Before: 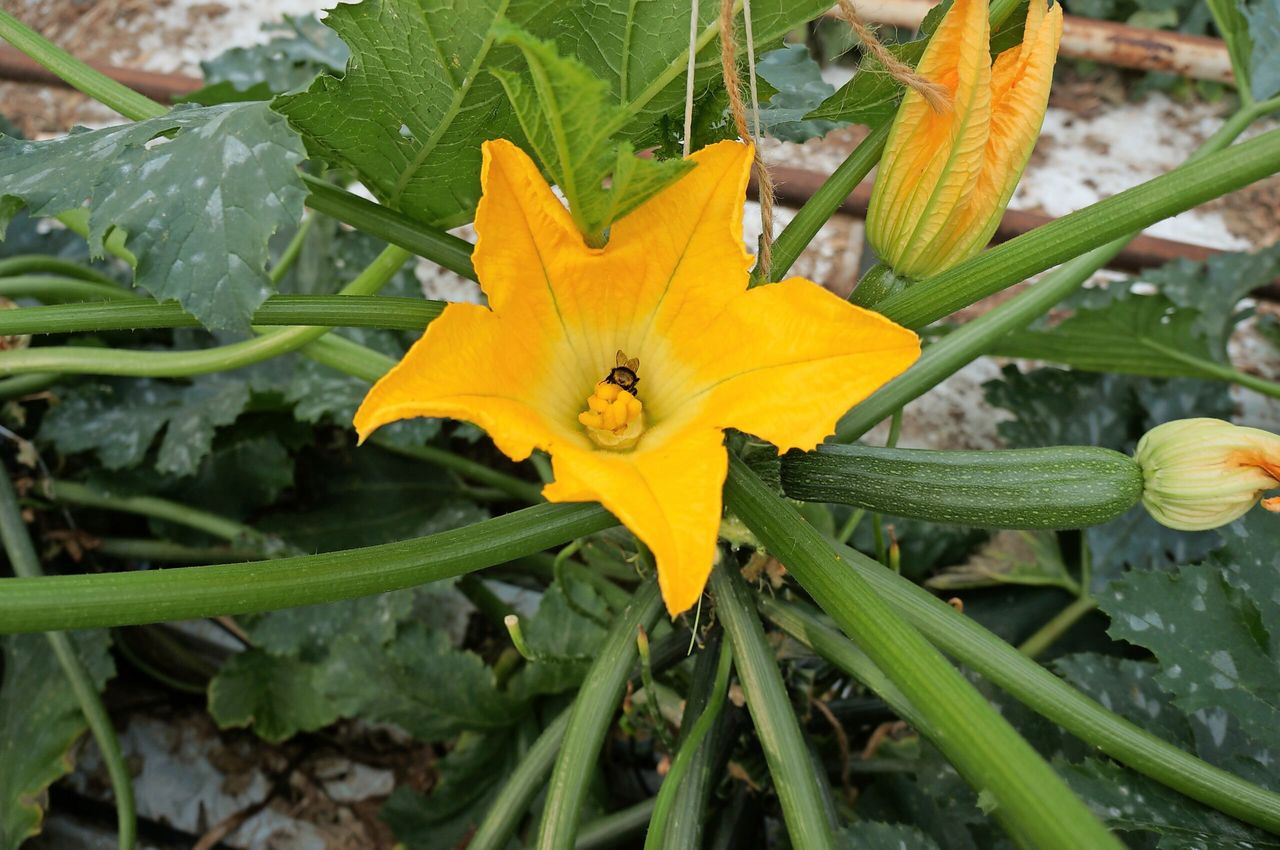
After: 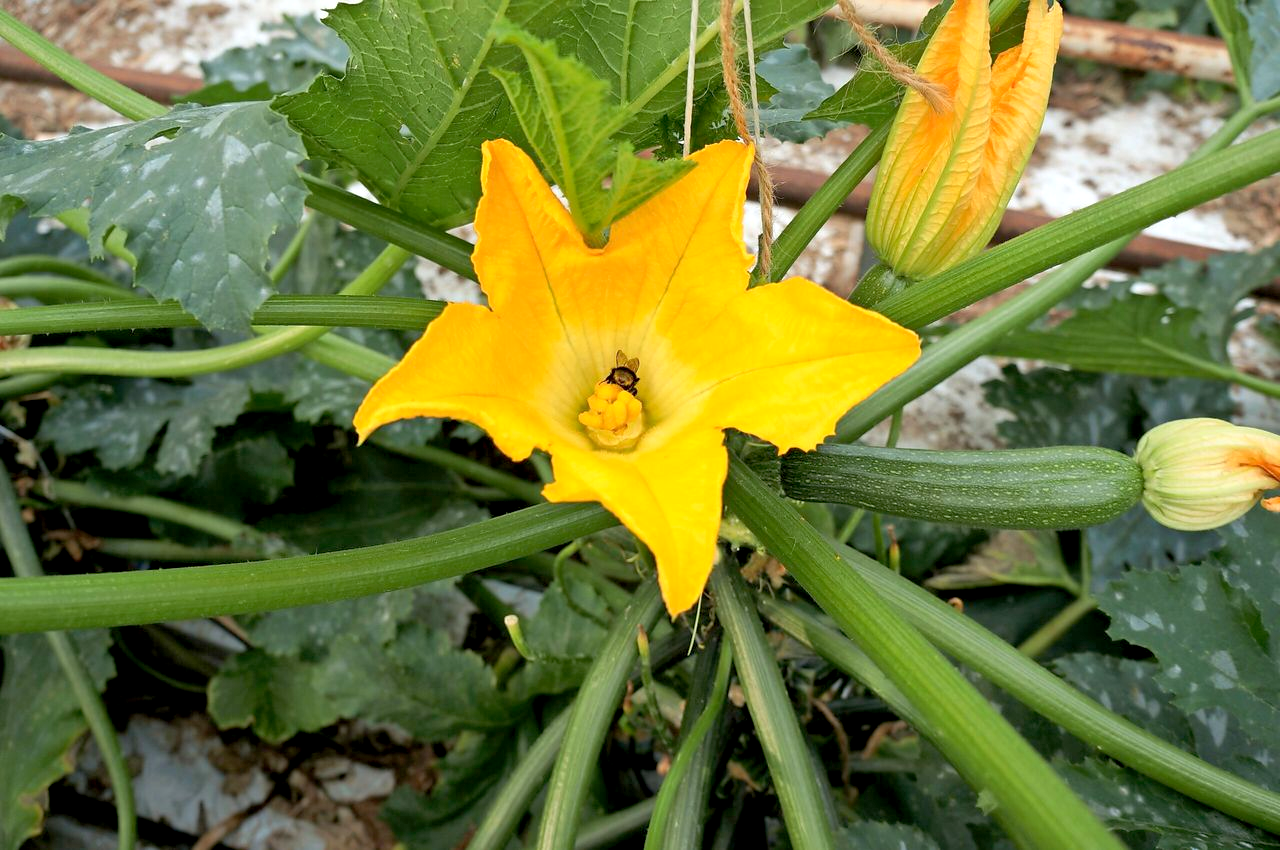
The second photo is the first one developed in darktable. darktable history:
shadows and highlights: shadows 43.37, highlights 7.57
exposure: black level correction 0.005, exposure 0.42 EV, compensate highlight preservation false
